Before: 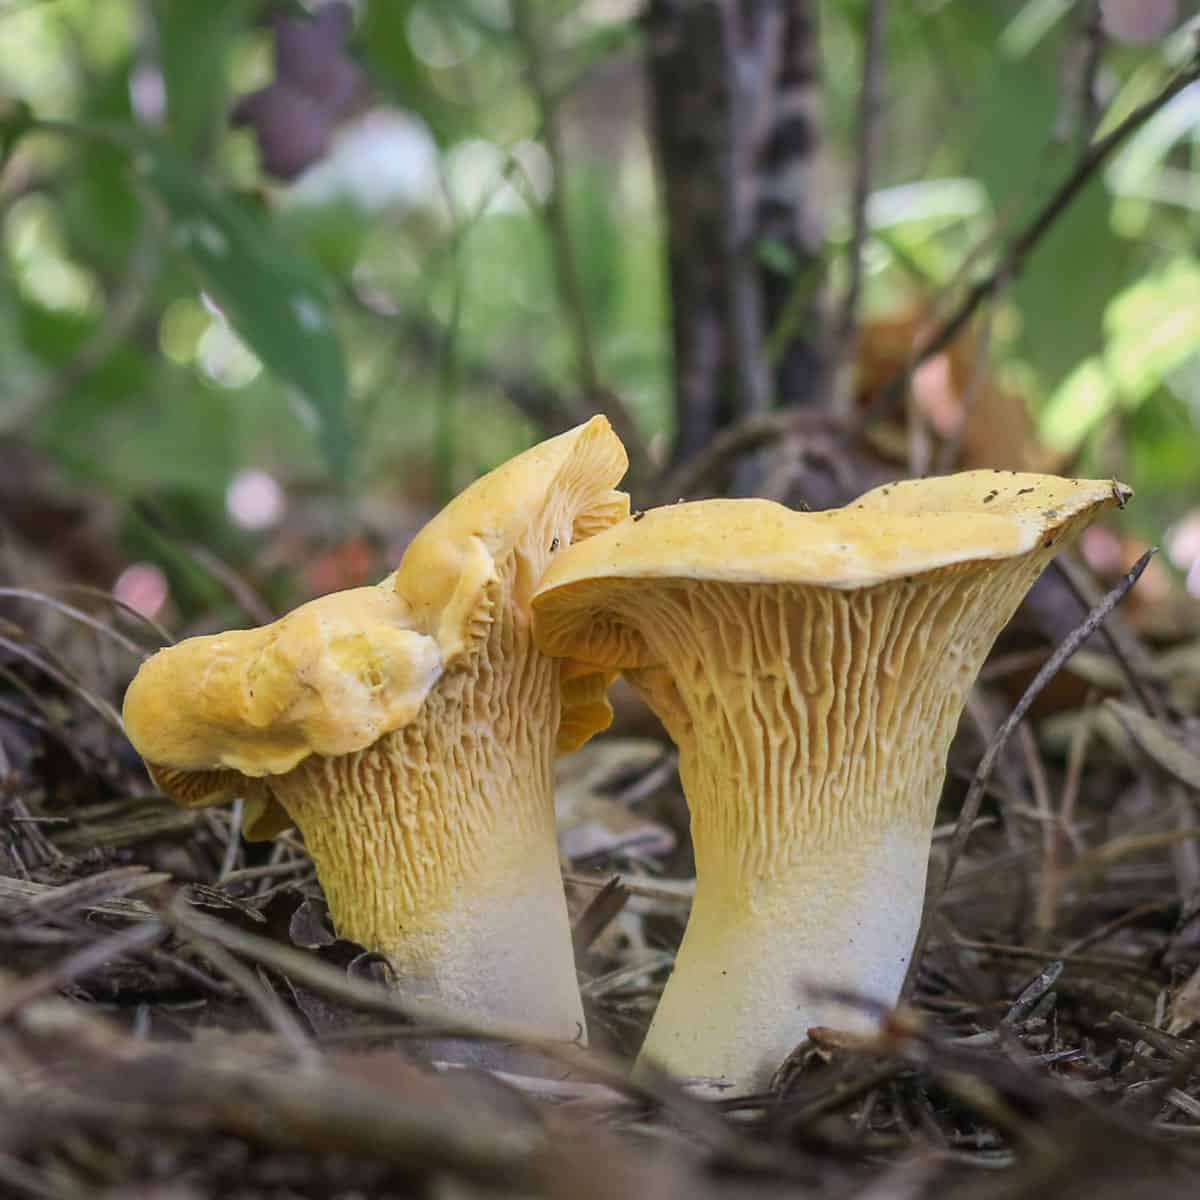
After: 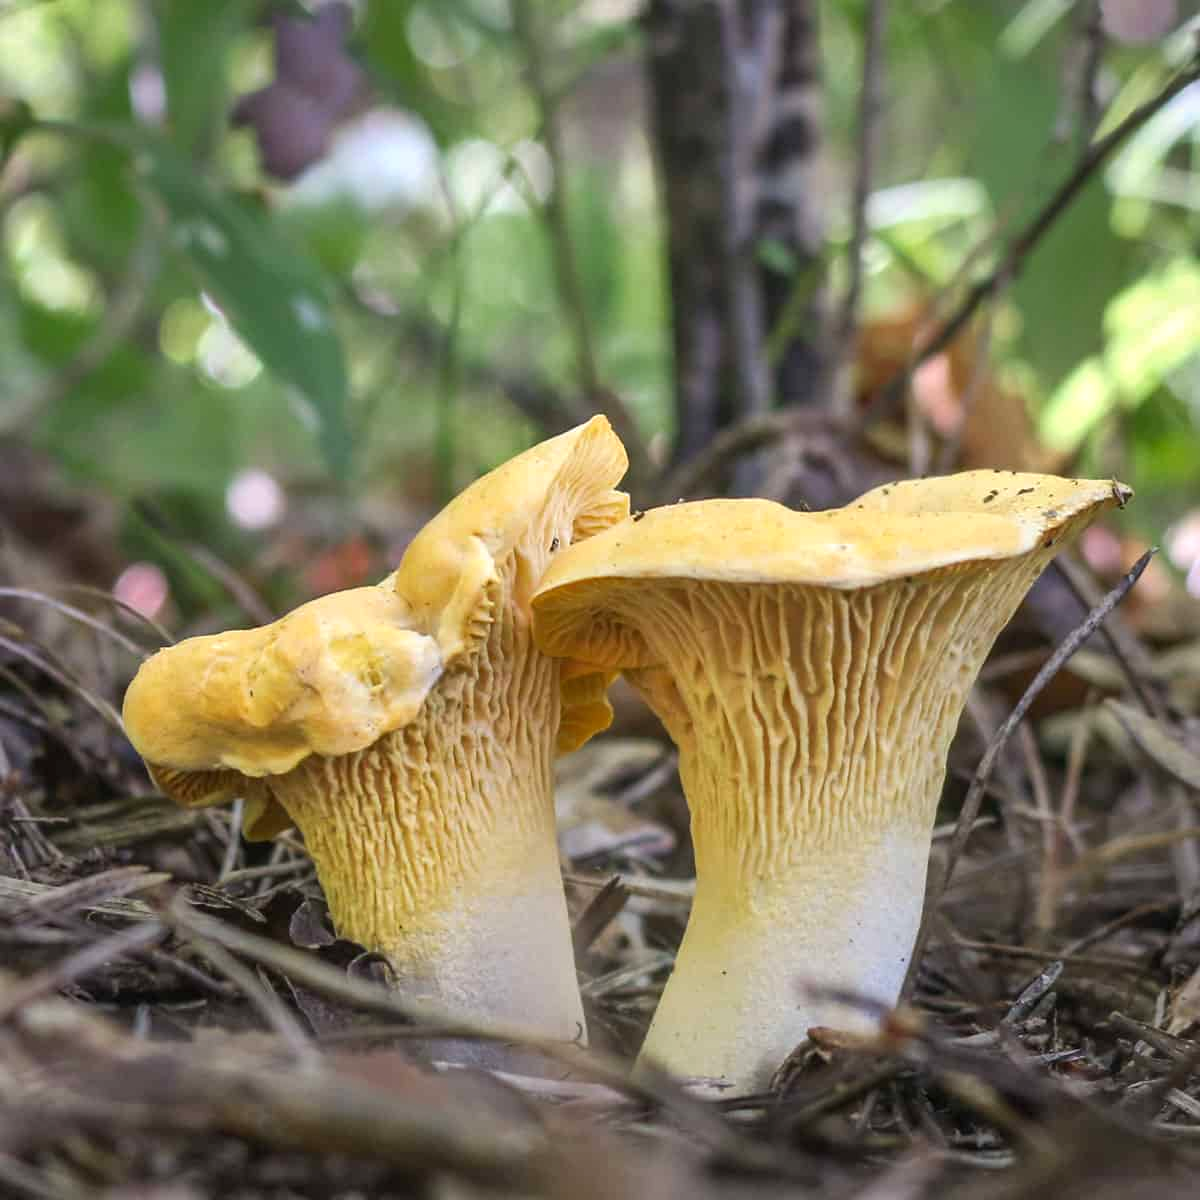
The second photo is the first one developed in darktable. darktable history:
exposure: exposure 0.375 EV, compensate highlight preservation false
tone equalizer: on, module defaults
shadows and highlights: shadows 43.69, white point adjustment -1.46, soften with gaussian
